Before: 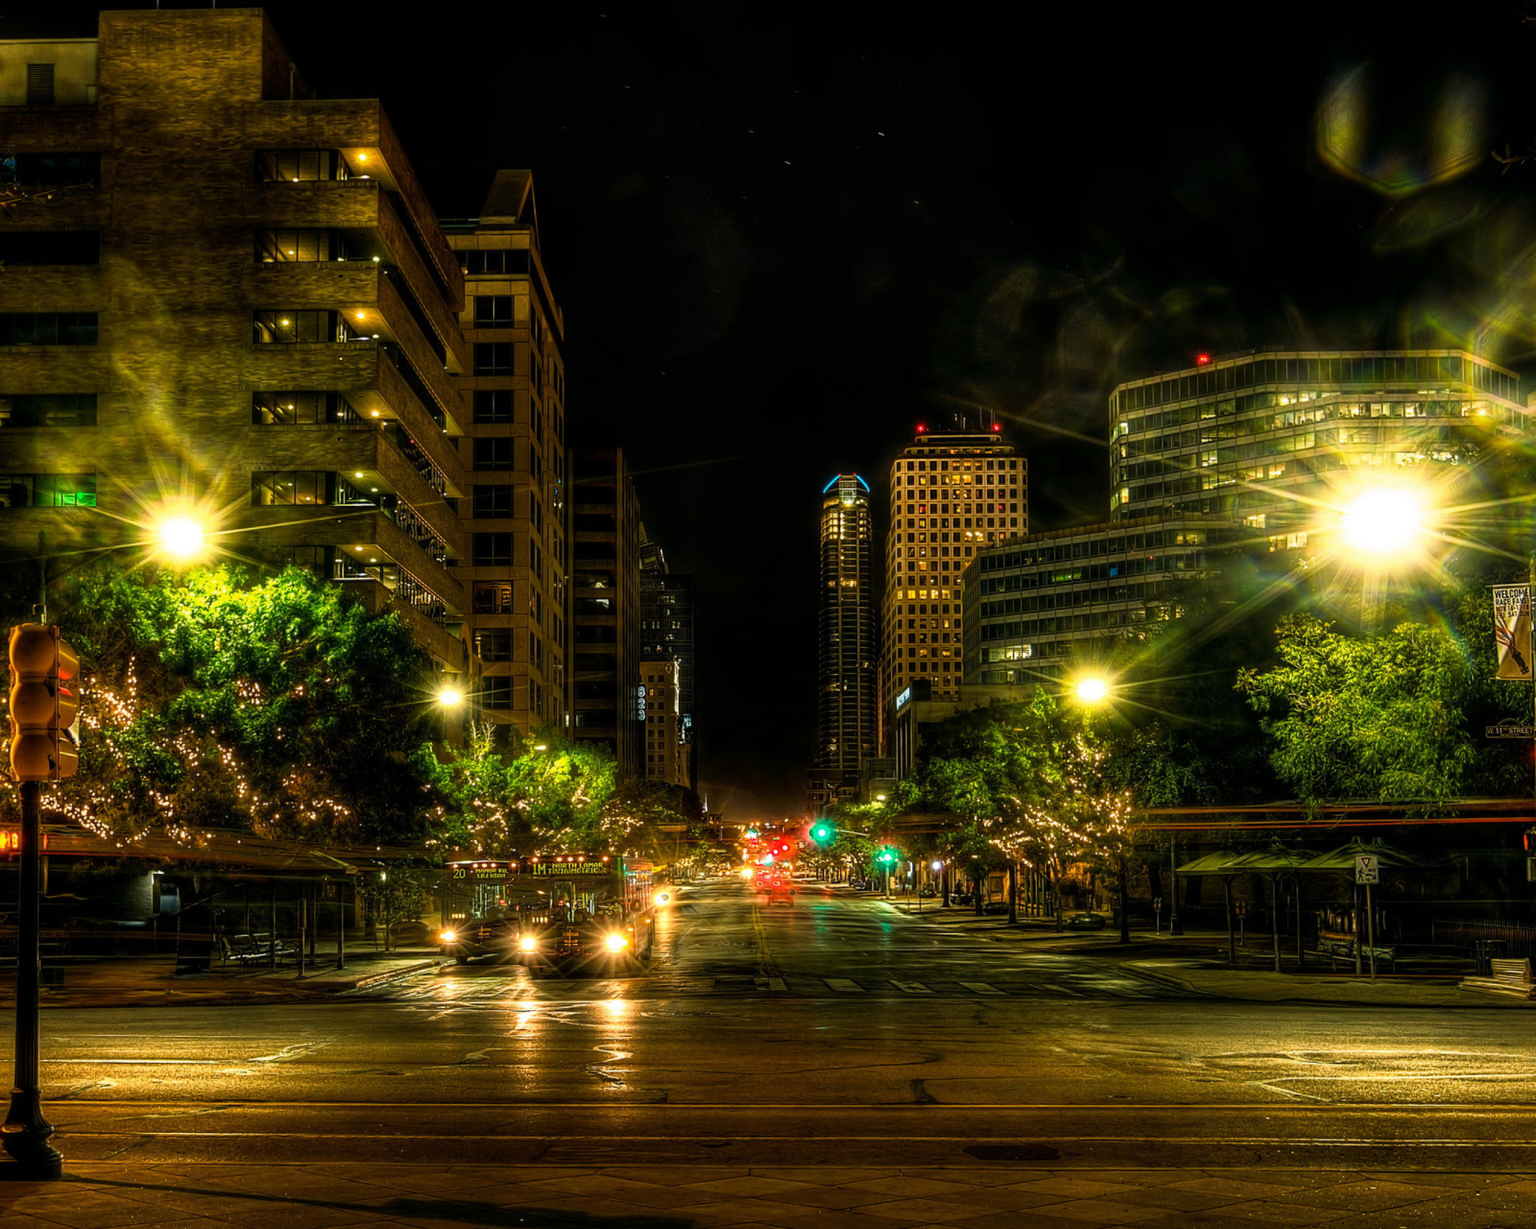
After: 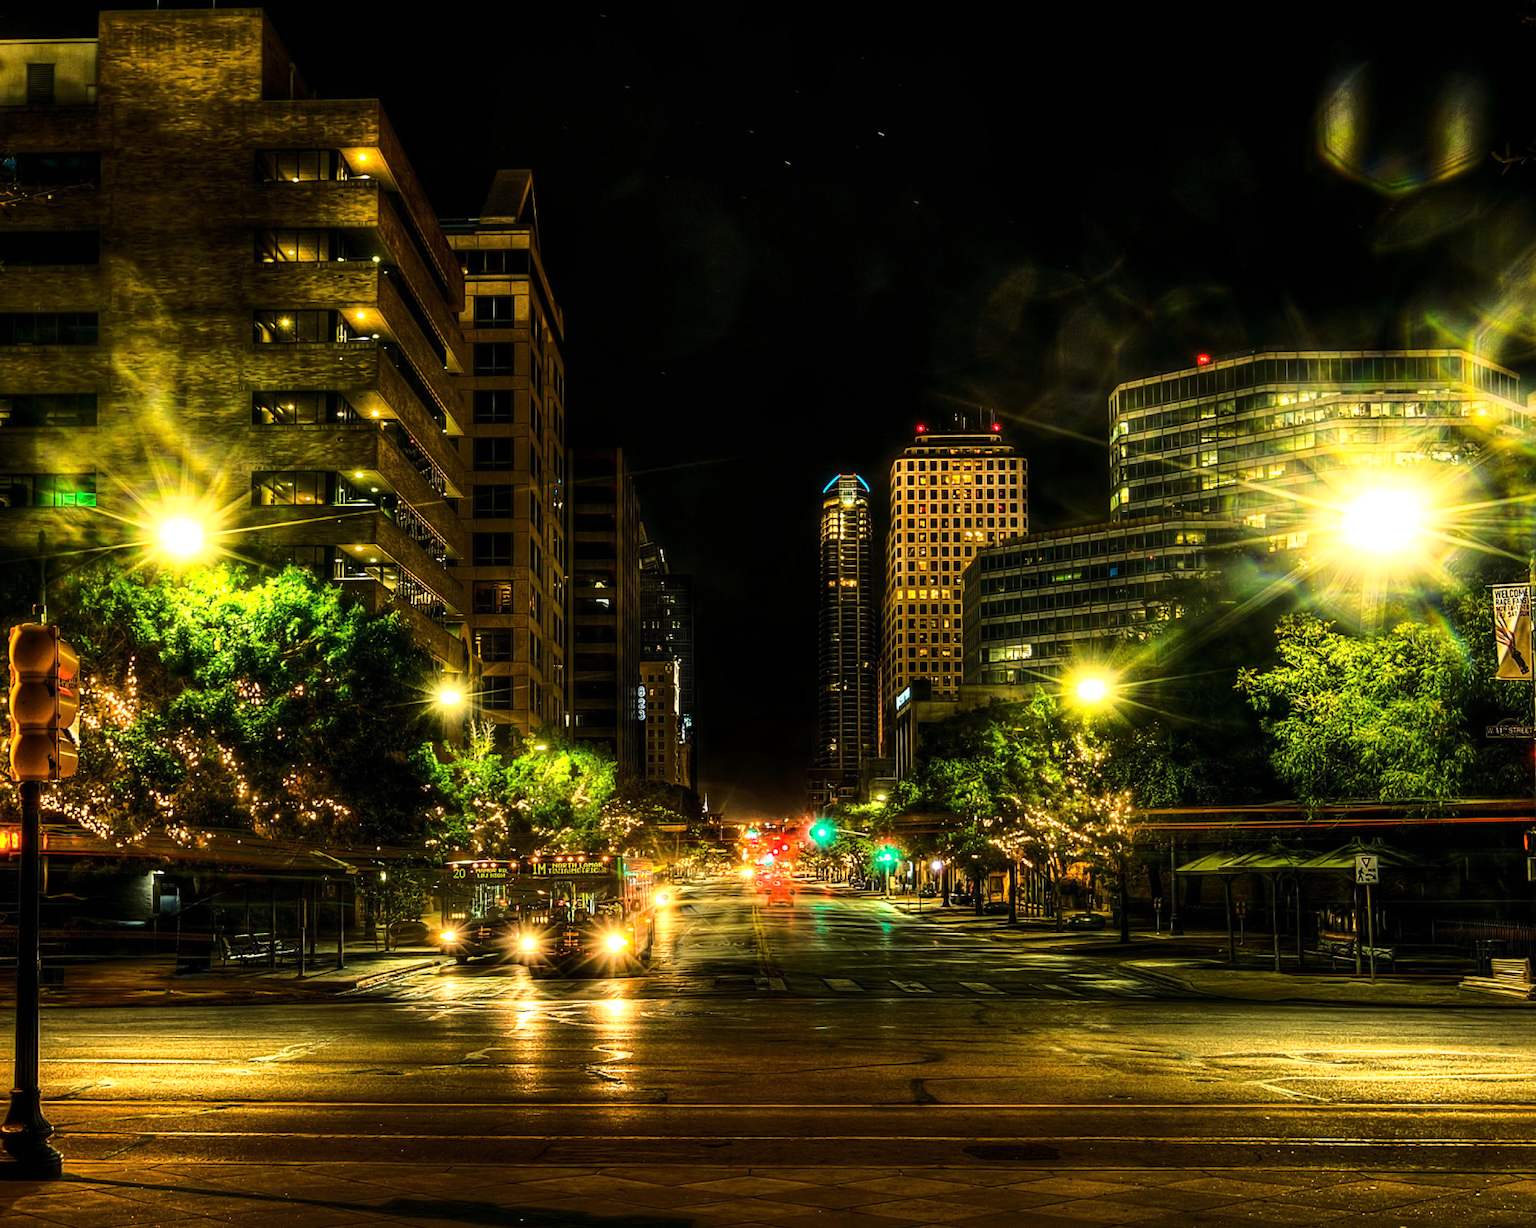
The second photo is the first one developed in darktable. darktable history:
base curve: curves: ch0 [(0, 0) (0.036, 0.037) (0.121, 0.228) (0.46, 0.76) (0.859, 0.983) (1, 1)]
